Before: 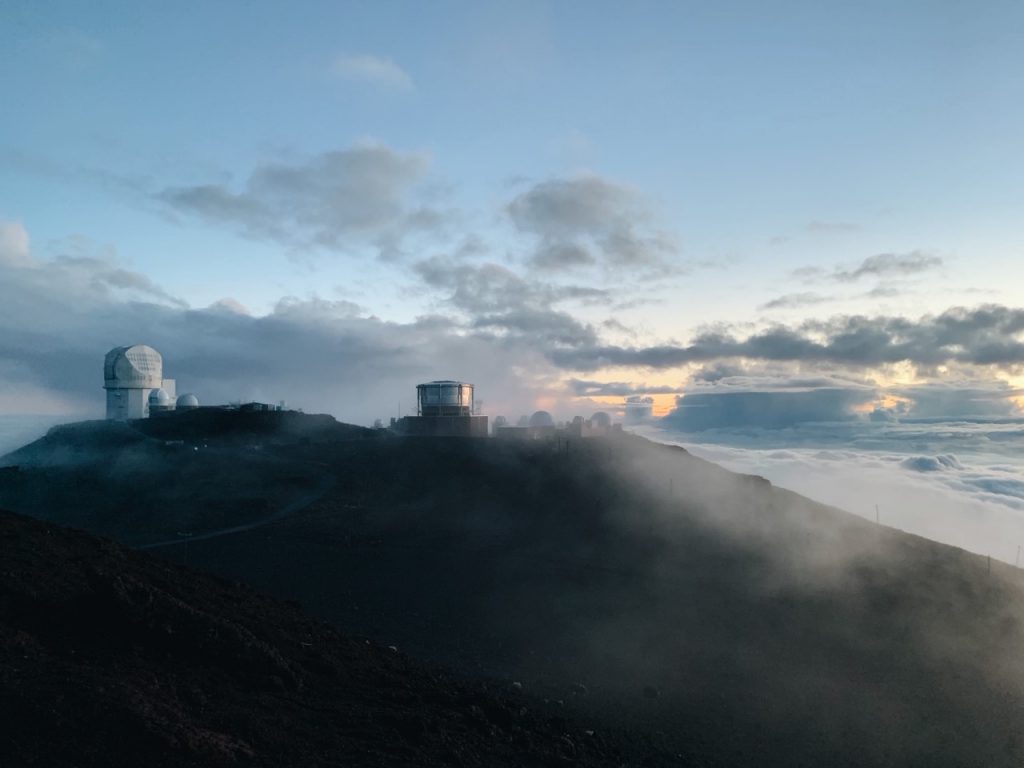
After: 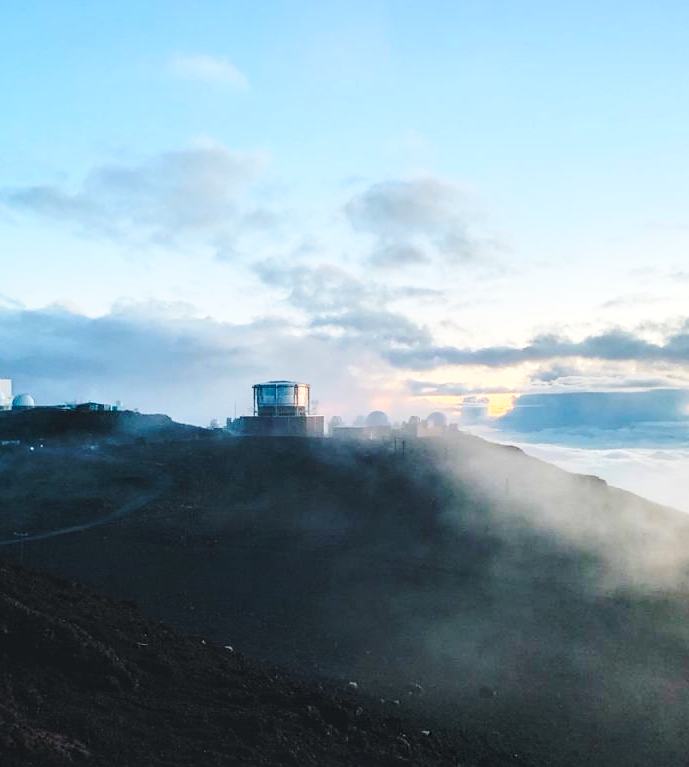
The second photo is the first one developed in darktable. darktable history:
contrast brightness saturation: contrast 0.069, brightness 0.177, saturation 0.398
base curve: curves: ch0 [(0, 0) (0.028, 0.03) (0.121, 0.232) (0.46, 0.748) (0.859, 0.968) (1, 1)], preserve colors none
crop and rotate: left 16.016%, right 16.696%
sharpen: radius 1.608, amount 0.372, threshold 1.187
local contrast: detail 130%
